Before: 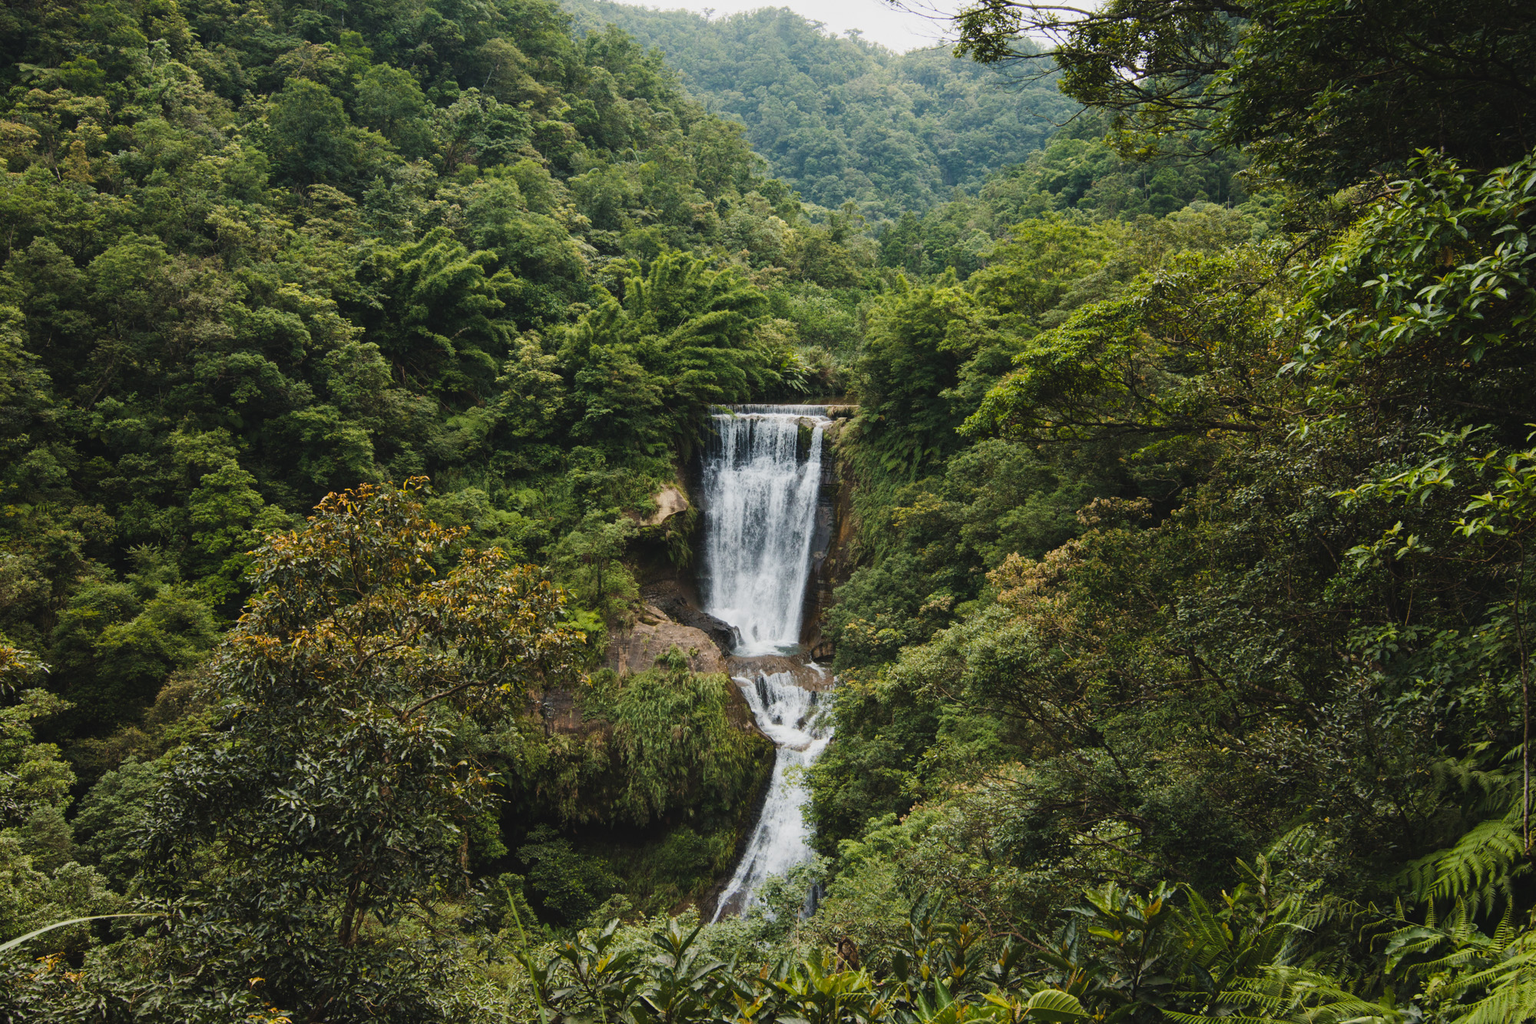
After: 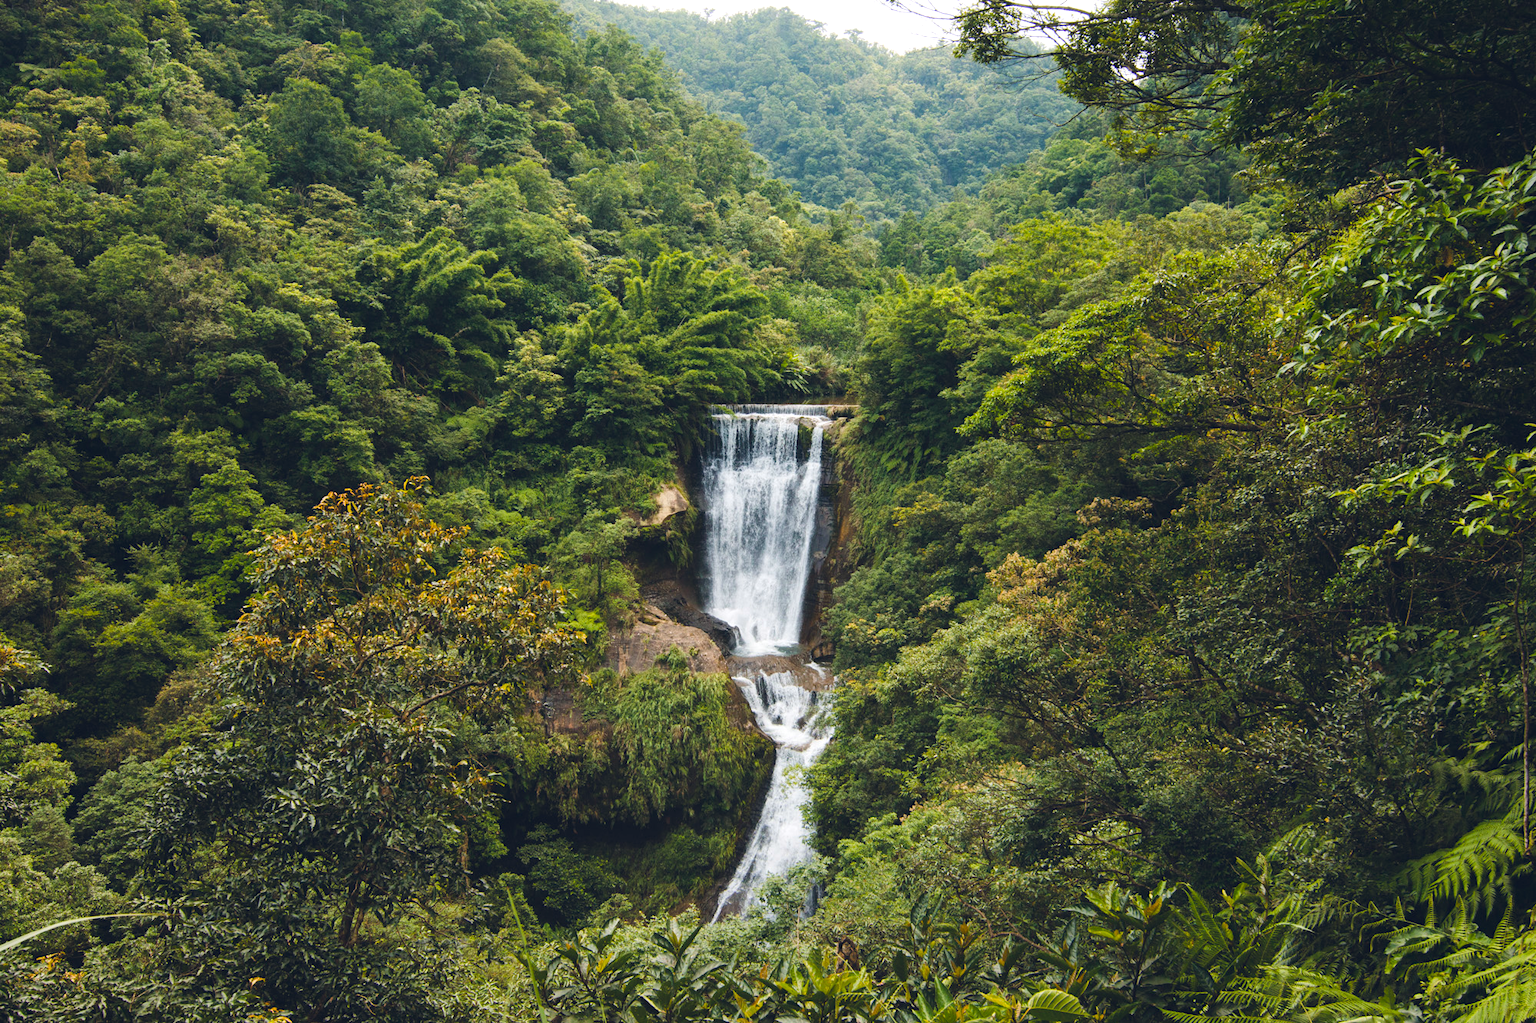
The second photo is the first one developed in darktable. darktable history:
color balance rgb: highlights gain › chroma 0.143%, highlights gain › hue 330.9°, global offset › chroma 0.062%, global offset › hue 253.33°, perceptual saturation grading › global saturation 7.25%, perceptual saturation grading › shadows 3.461%, perceptual brilliance grading › global brilliance 9.905%, perceptual brilliance grading › shadows 14.255%
